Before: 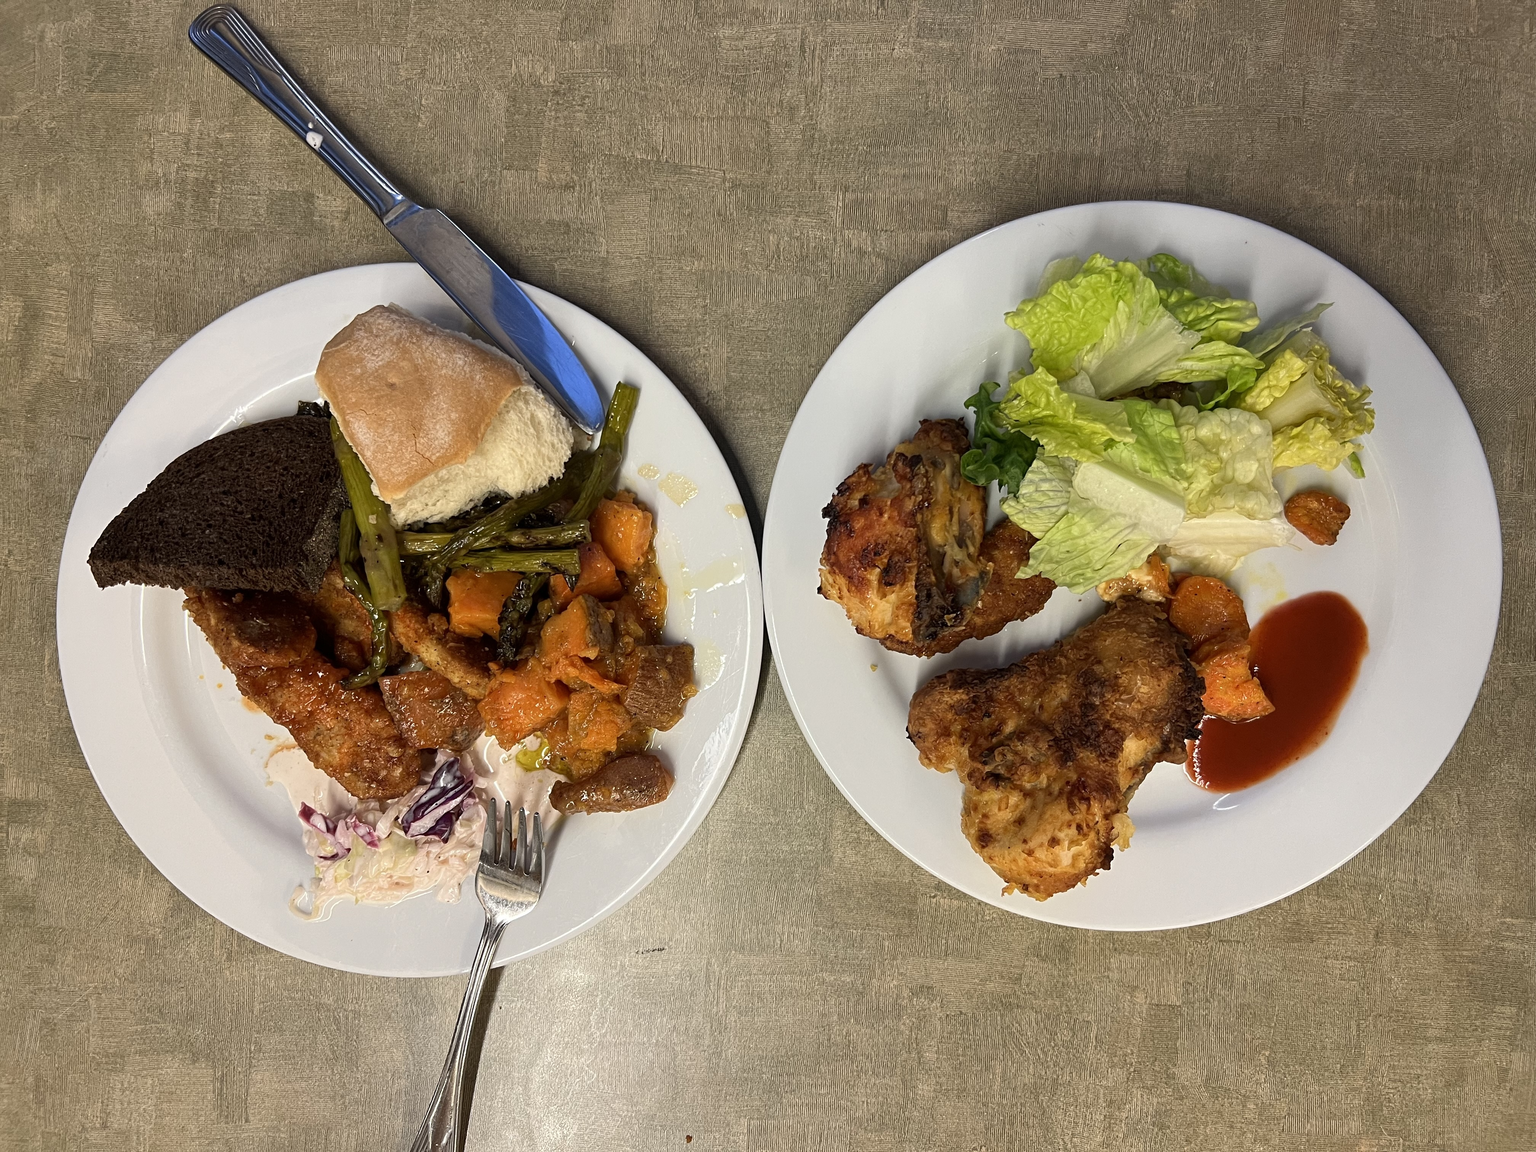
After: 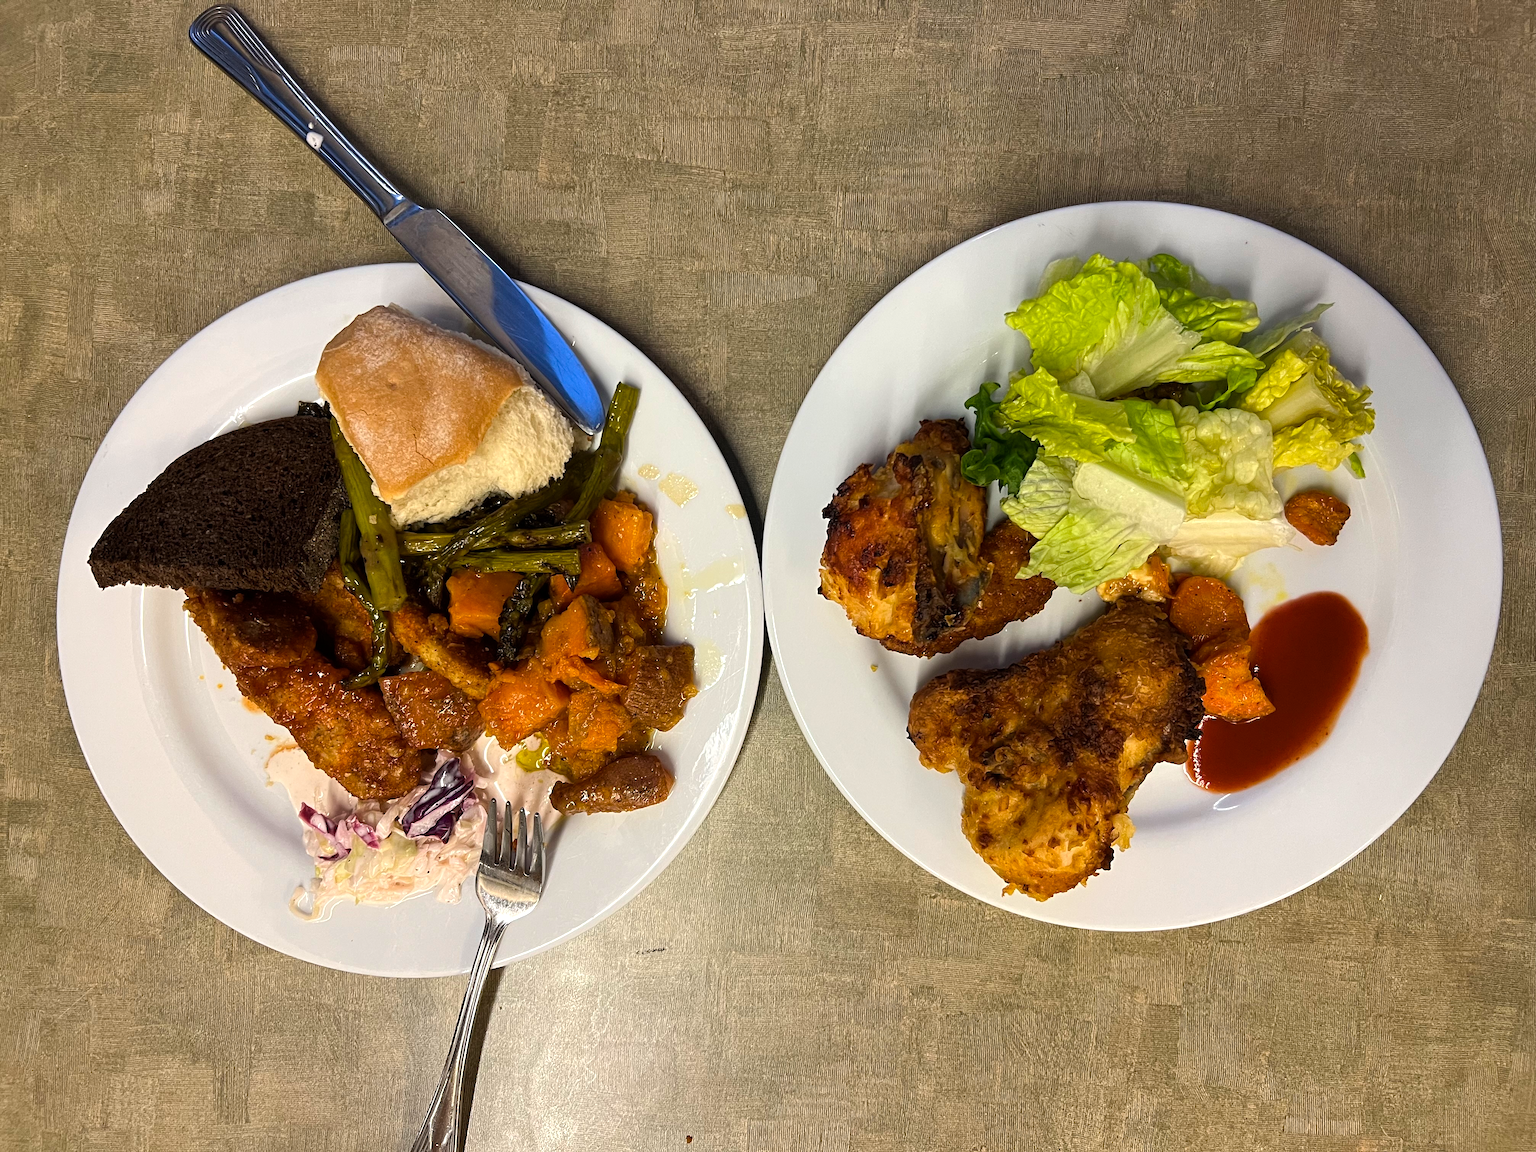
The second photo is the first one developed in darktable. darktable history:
color balance rgb: perceptual saturation grading › global saturation 0.282%, perceptual saturation grading › mid-tones 10.977%, global vibrance 30.502%, contrast 10.273%
